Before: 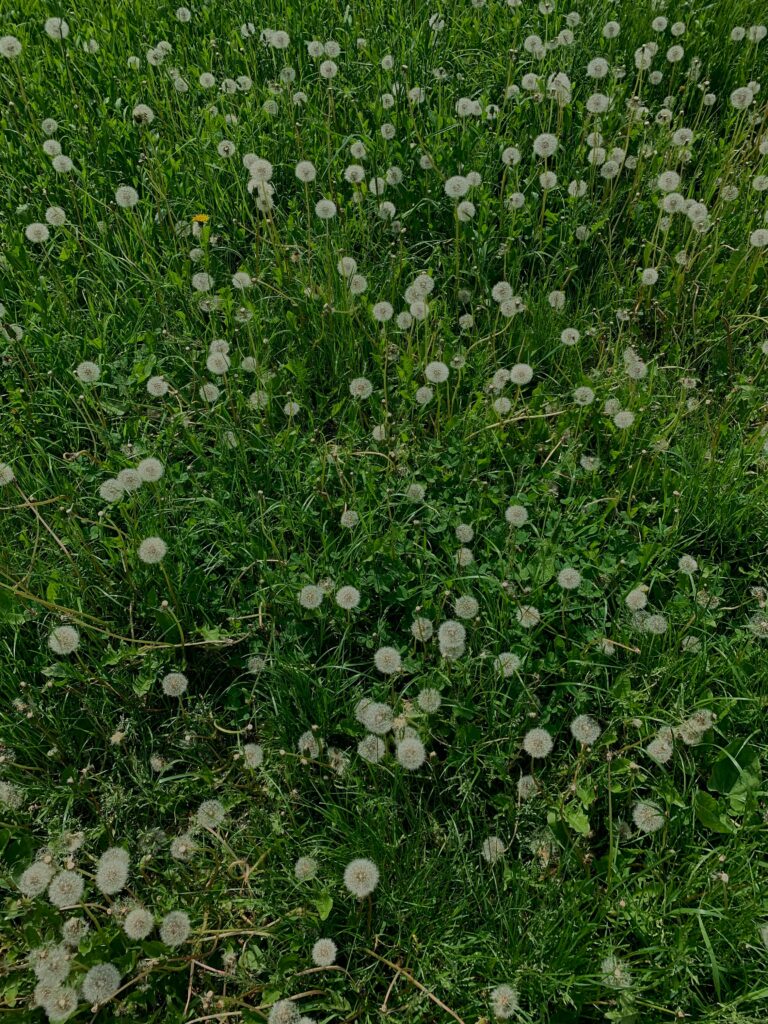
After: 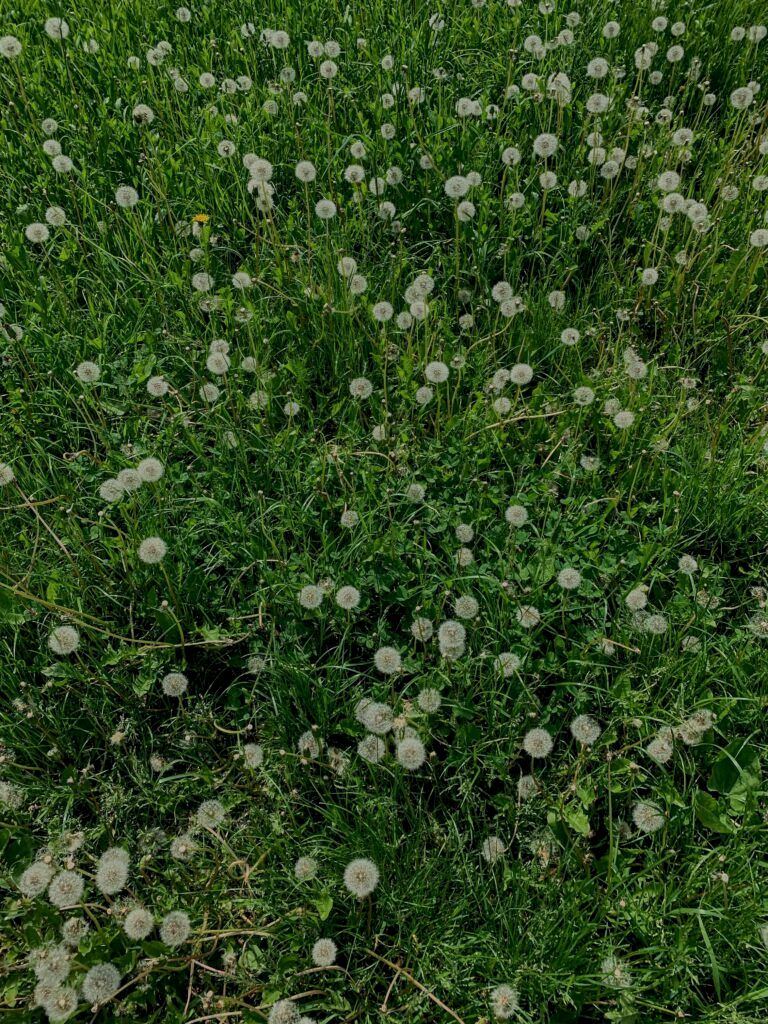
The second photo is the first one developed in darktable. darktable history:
exposure: exposure -0.042 EV, compensate exposure bias true, compensate highlight preservation false
local contrast: highlights 93%, shadows 86%, detail 160%, midtone range 0.2
